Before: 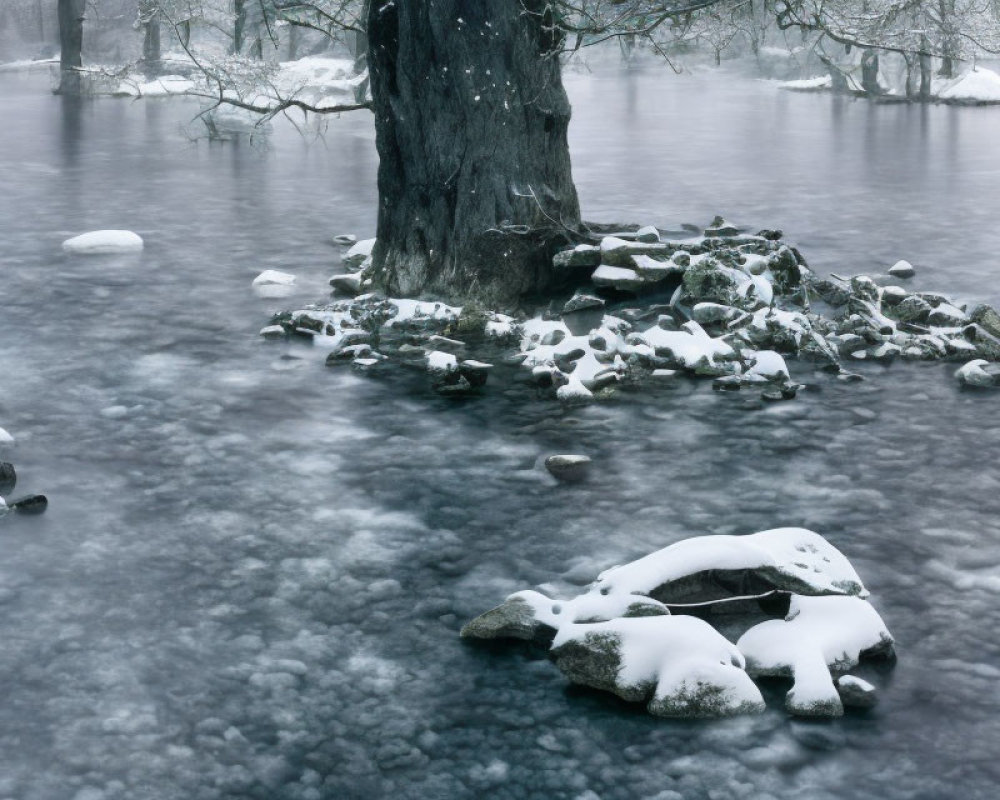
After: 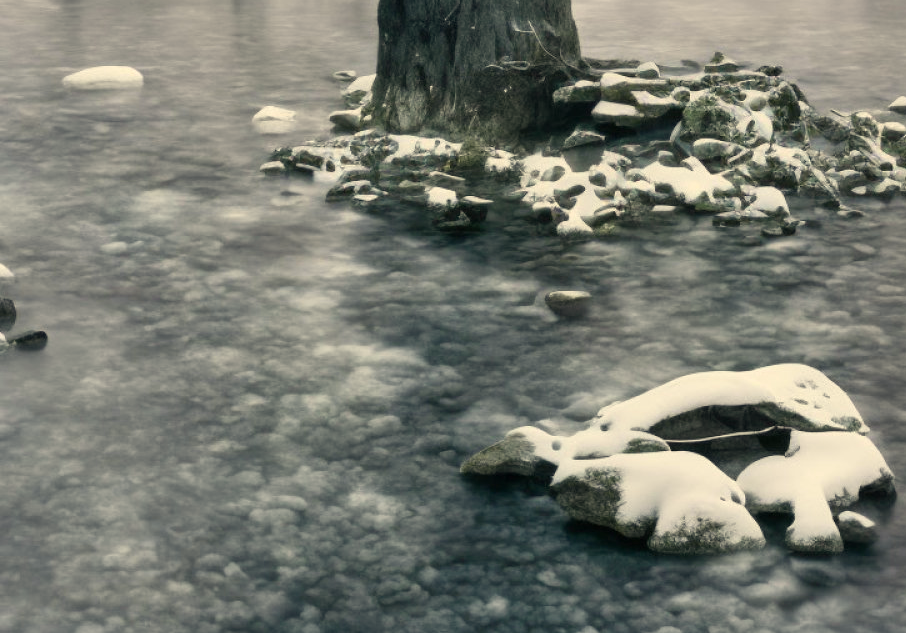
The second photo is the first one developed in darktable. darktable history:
crop: top 20.567%, right 9.332%, bottom 0.215%
color correction: highlights a* 2.64, highlights b* 23.19
